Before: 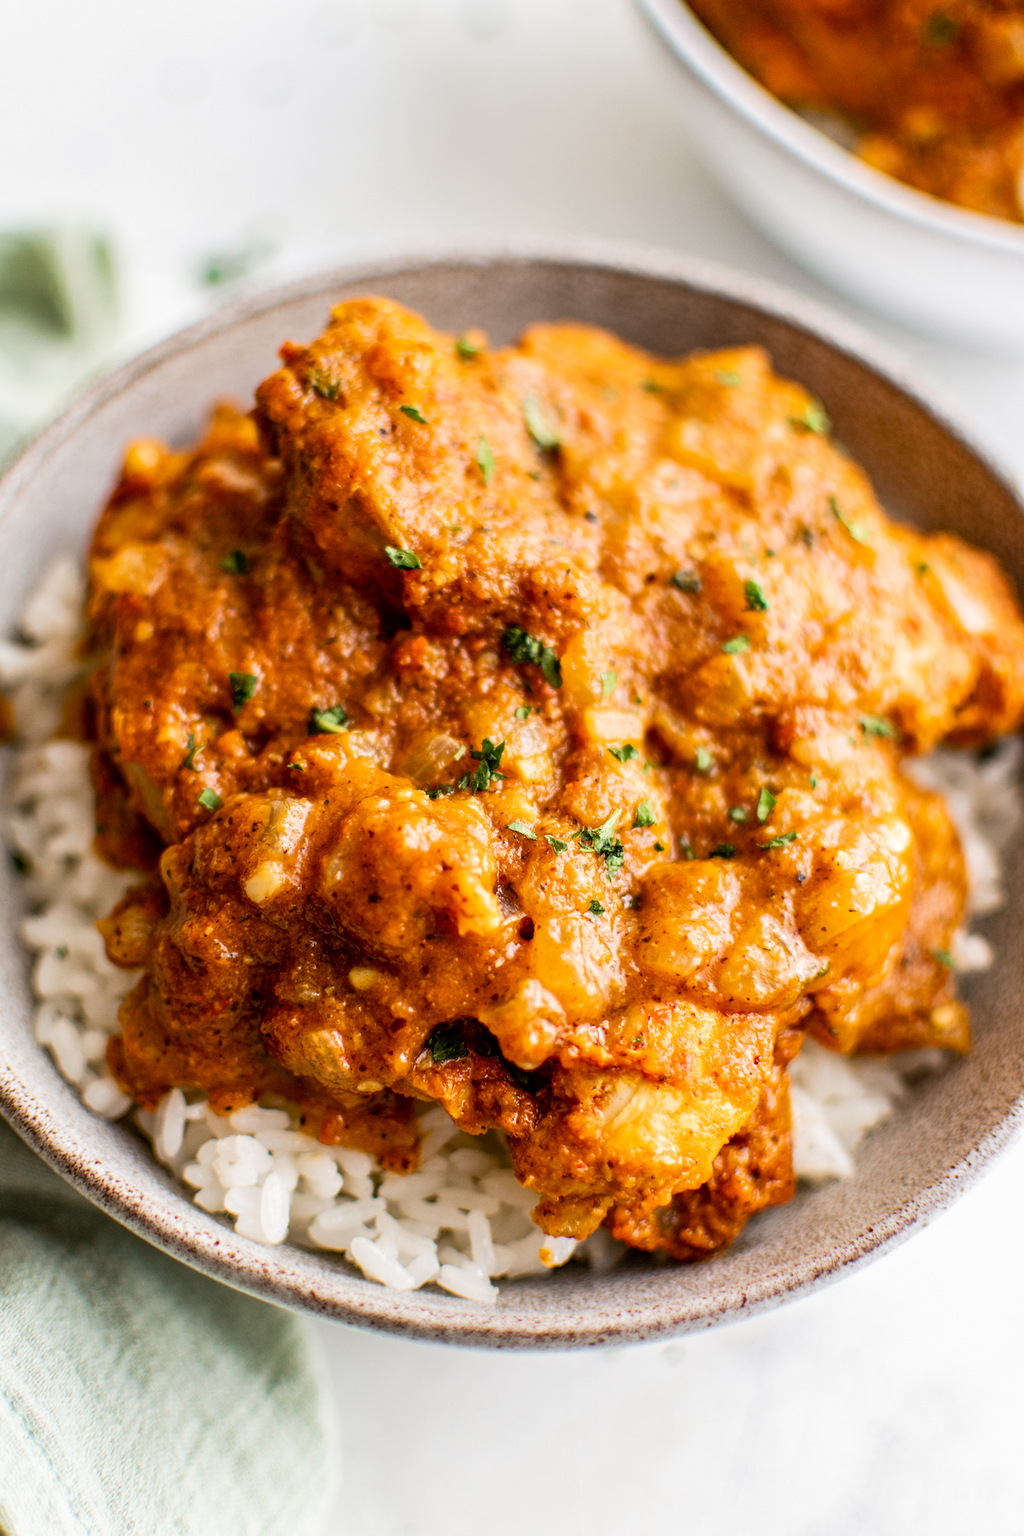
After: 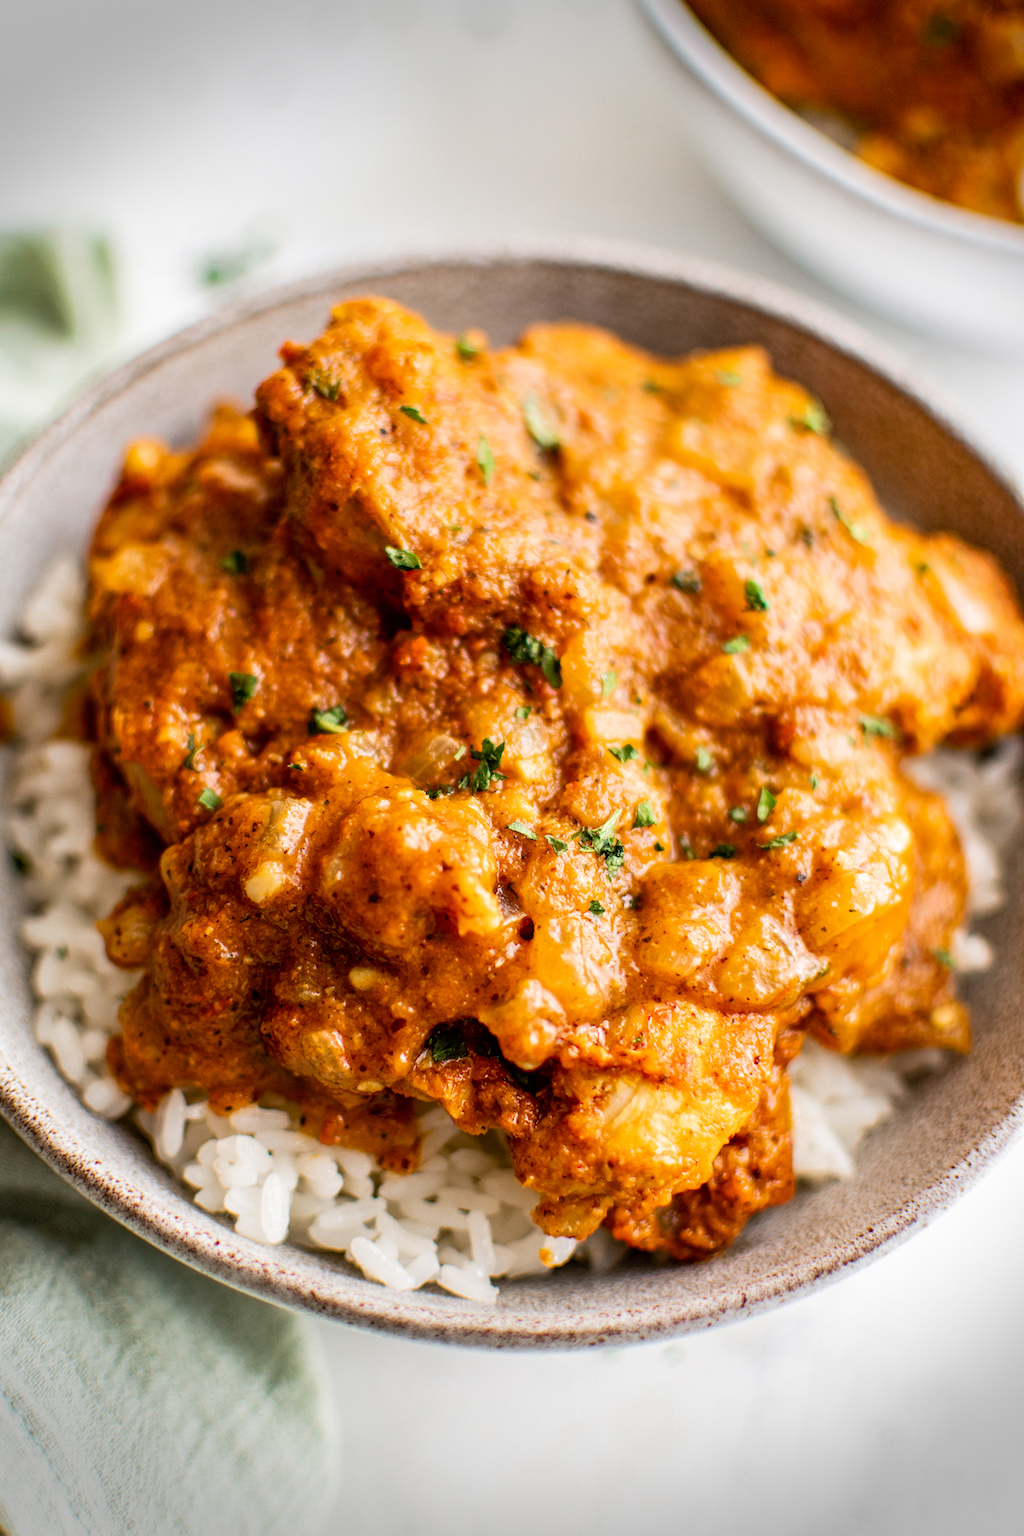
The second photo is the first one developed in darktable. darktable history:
vignetting: fall-off radius 30.91%, saturation 0.049, dithering 8-bit output, unbound false
